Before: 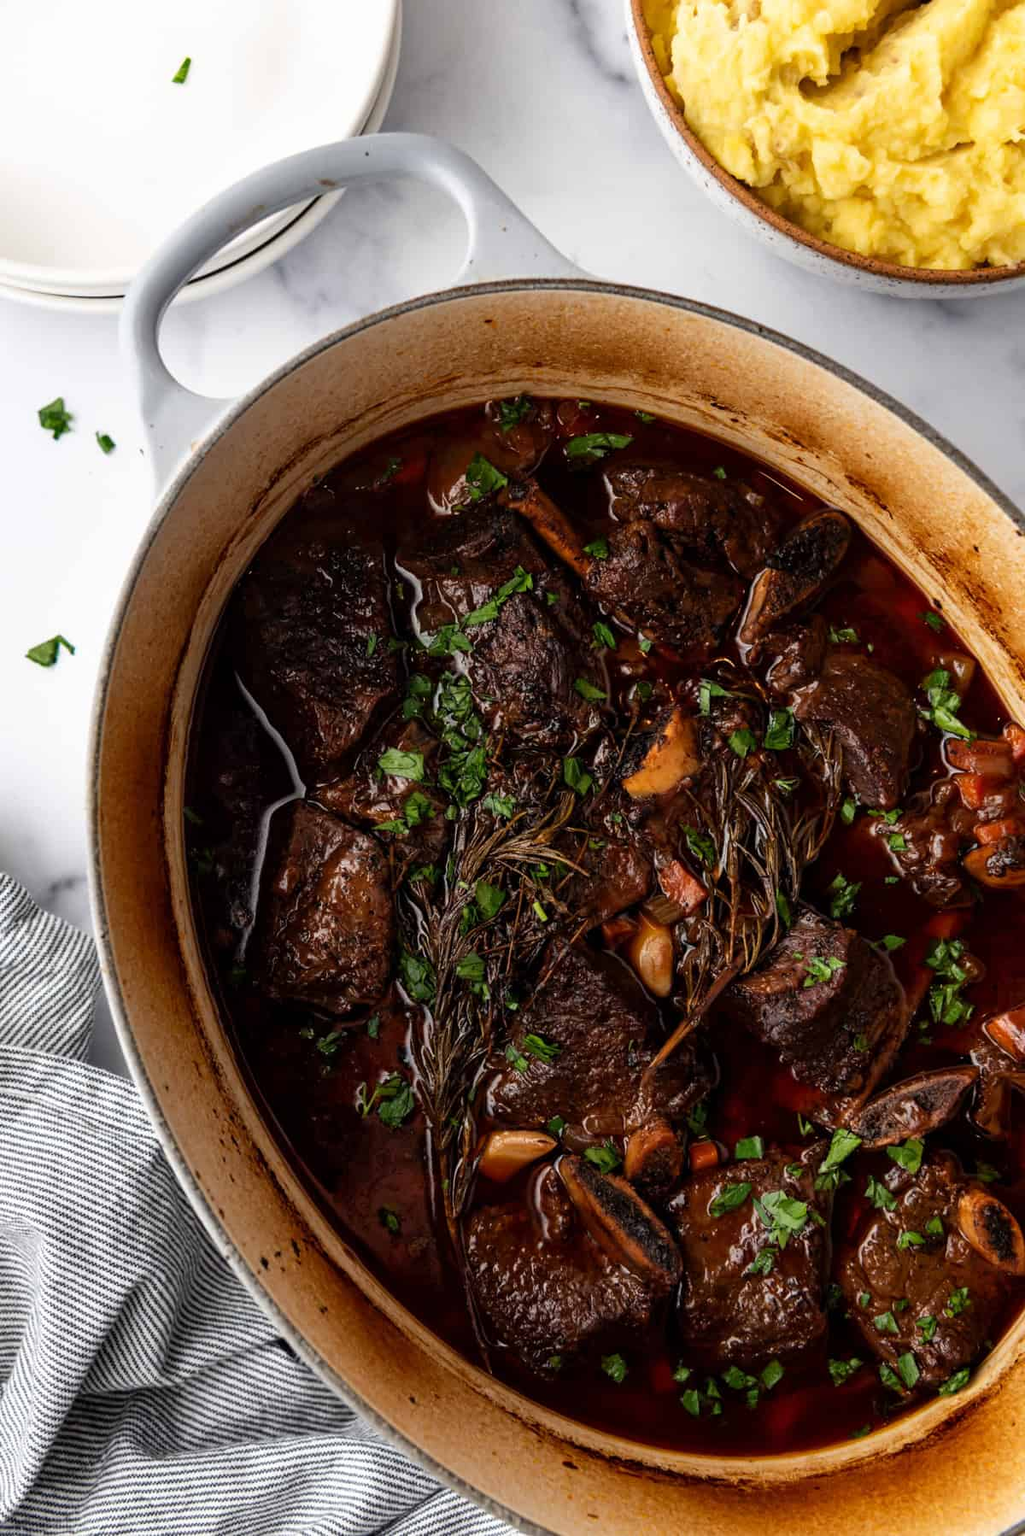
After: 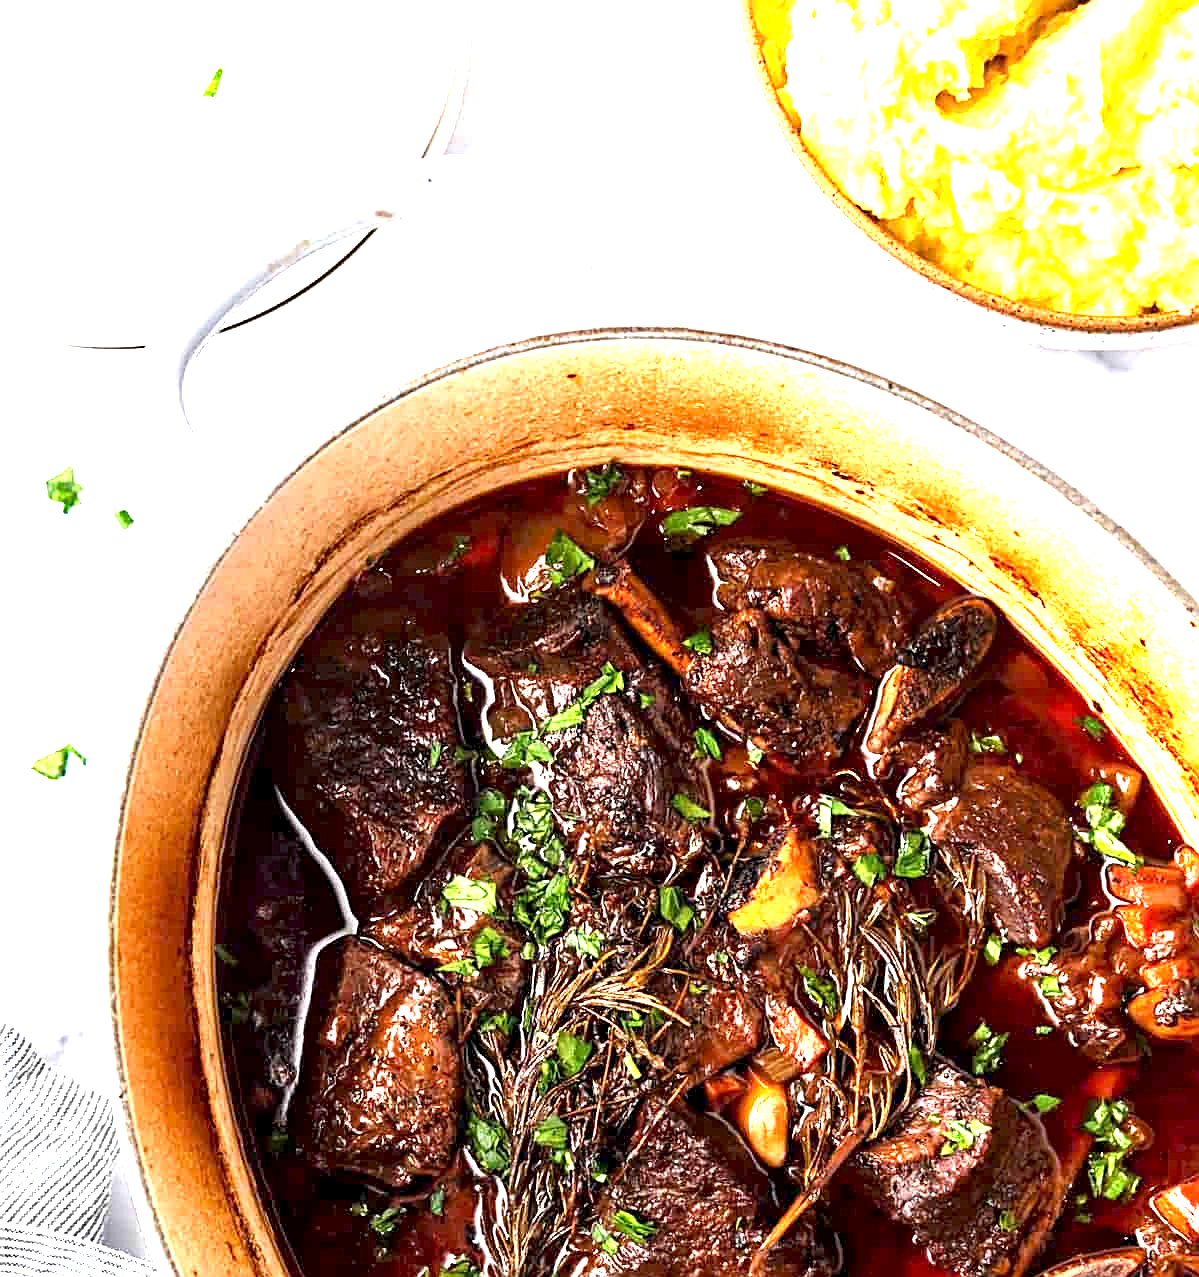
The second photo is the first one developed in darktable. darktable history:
exposure: black level correction 0.001, exposure 2.52 EV, compensate exposure bias true, compensate highlight preservation false
sharpen: on, module defaults
crop: right 0%, bottom 28.962%
